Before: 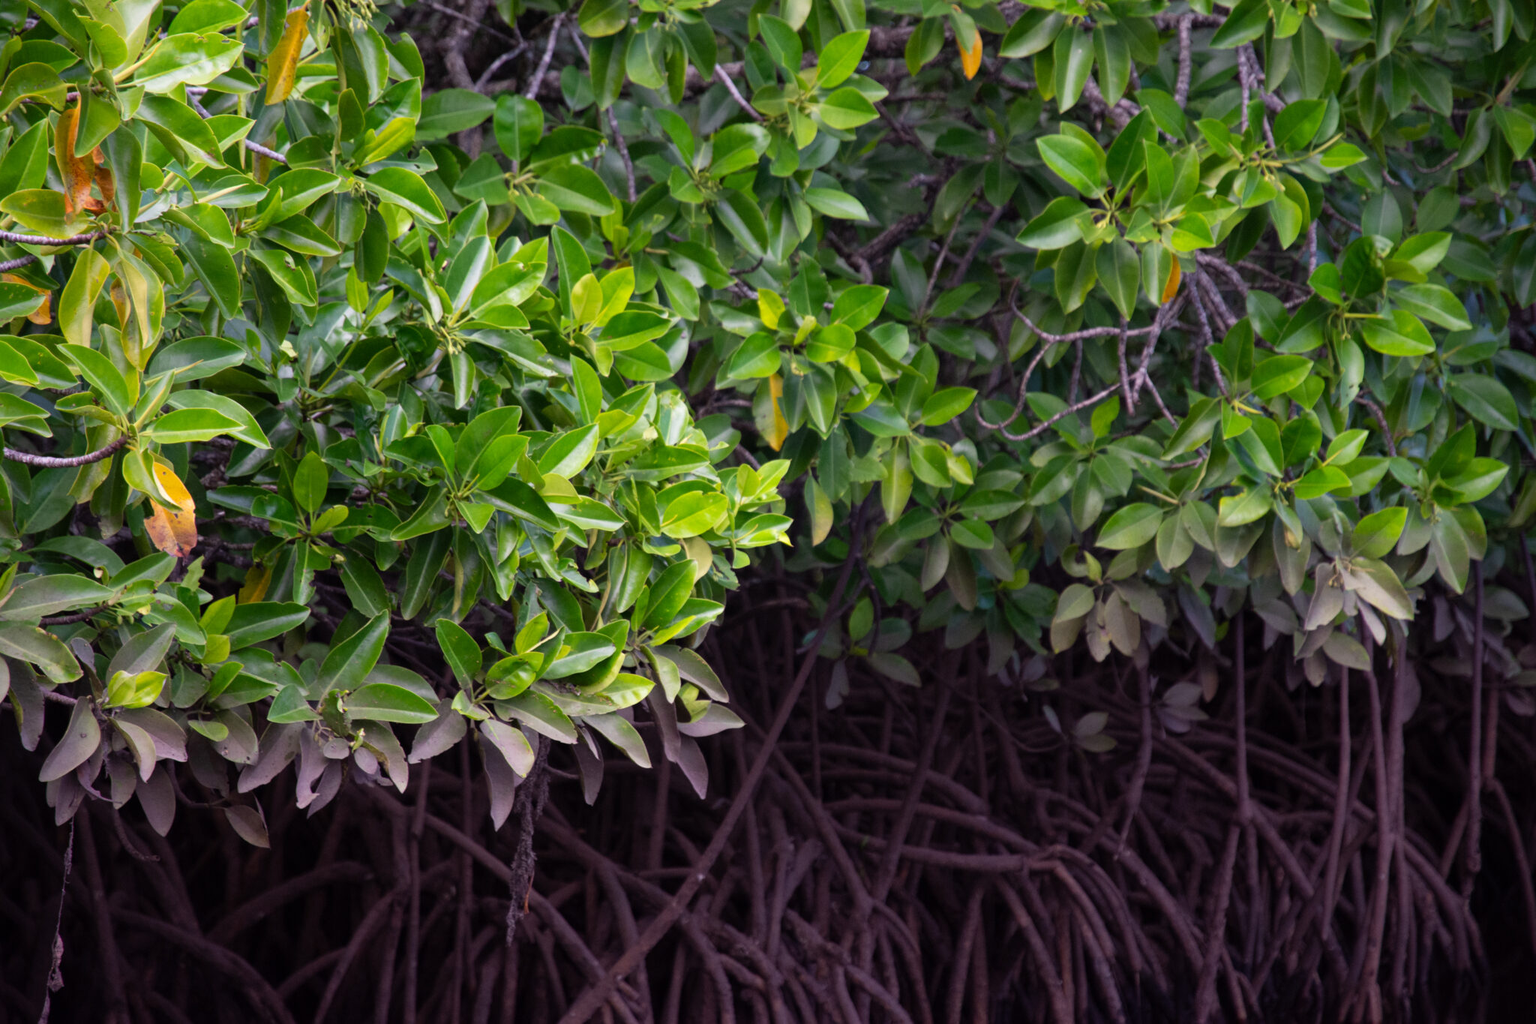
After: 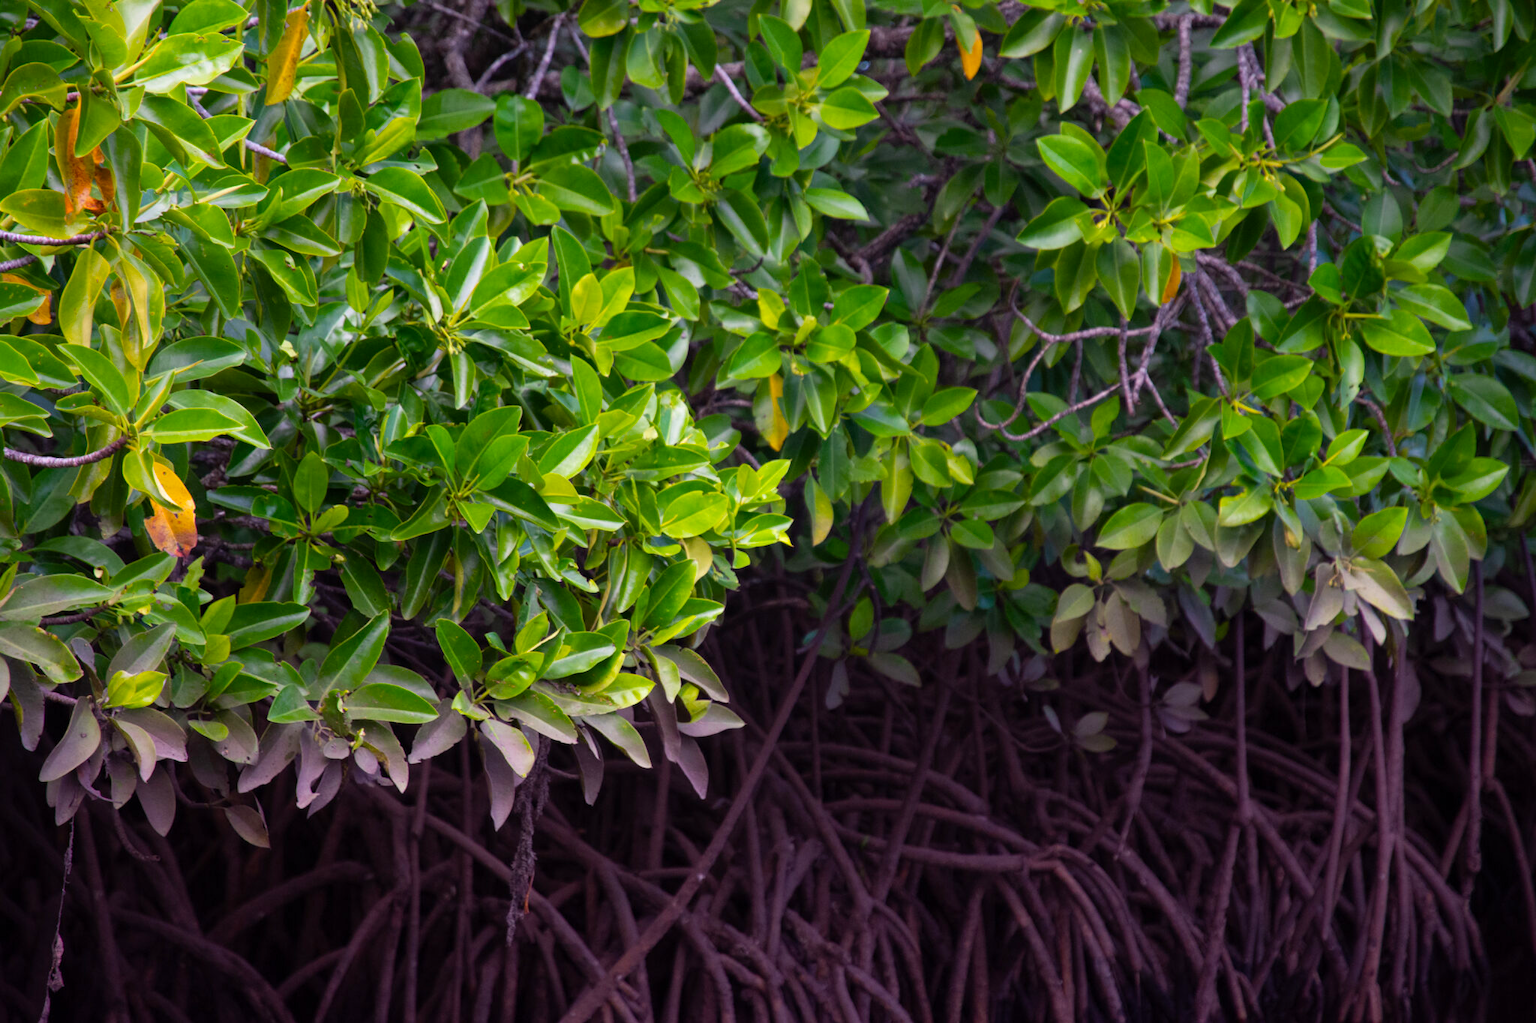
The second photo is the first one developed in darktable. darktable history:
color balance rgb: perceptual saturation grading › global saturation 34.02%
